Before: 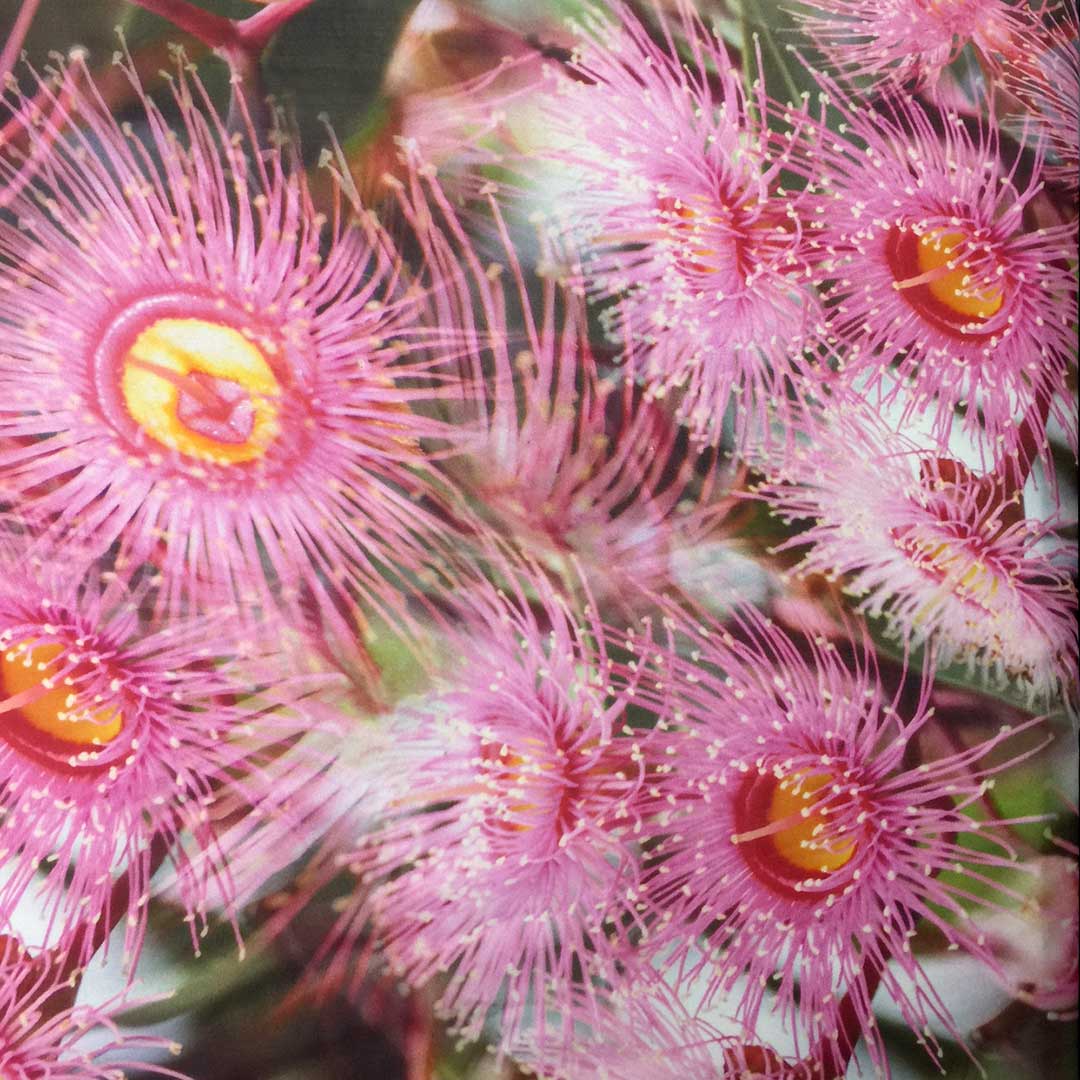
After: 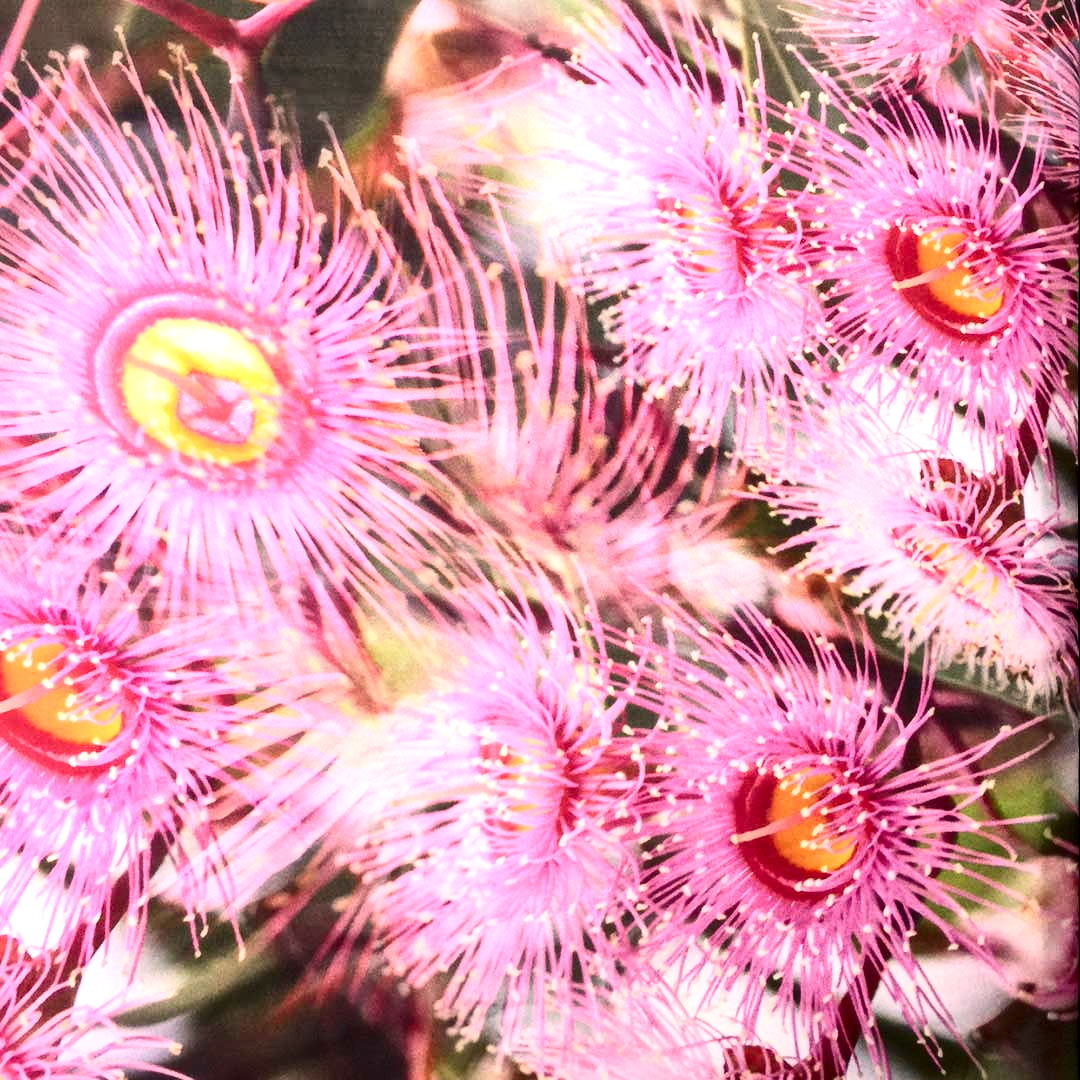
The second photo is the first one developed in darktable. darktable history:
contrast brightness saturation: contrast 0.28
color correction: highlights a* 14.52, highlights b* 4.84
local contrast: mode bilateral grid, contrast 20, coarseness 50, detail 120%, midtone range 0.2
exposure: exposure 0.657 EV, compensate highlight preservation false
